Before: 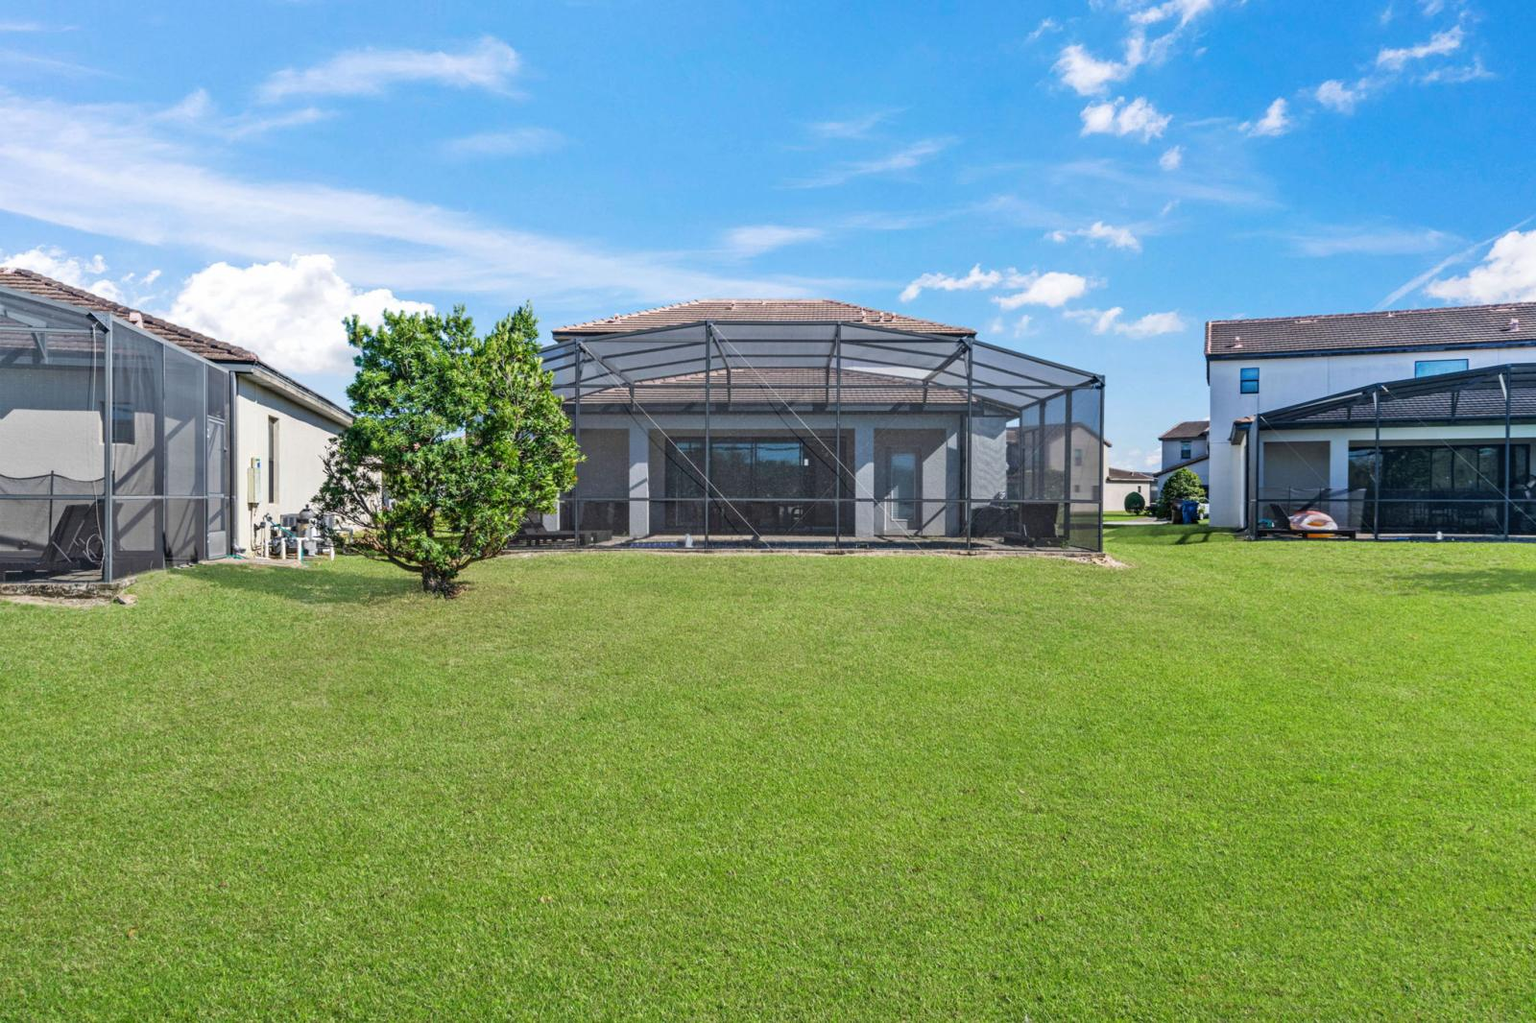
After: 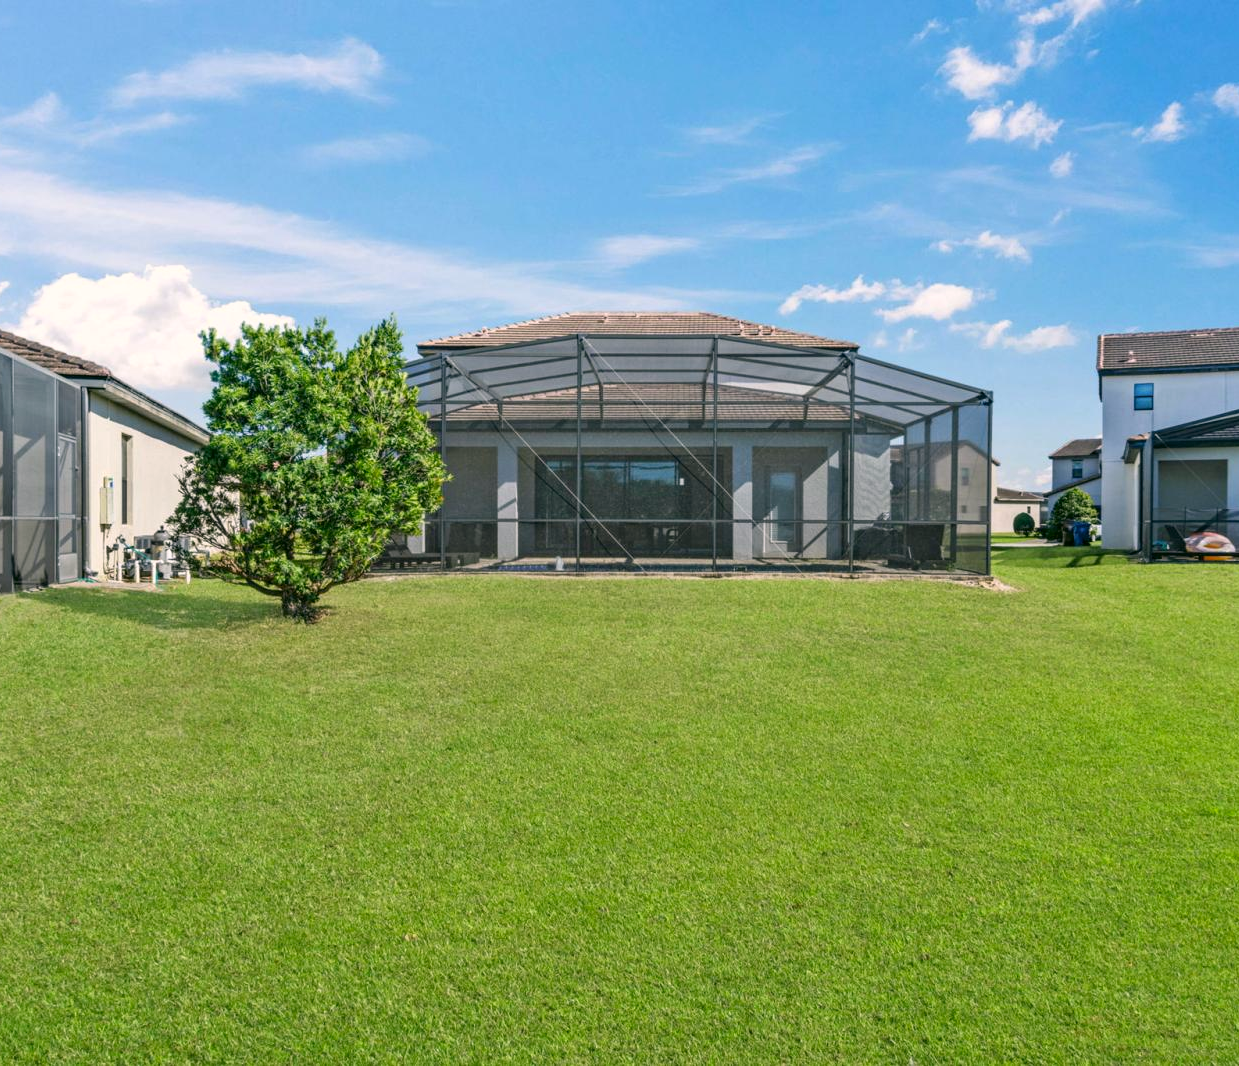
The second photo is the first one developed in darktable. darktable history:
crop: left 9.88%, right 12.664%
color correction: highlights a* 4.02, highlights b* 4.98, shadows a* -7.55, shadows b* 4.98
